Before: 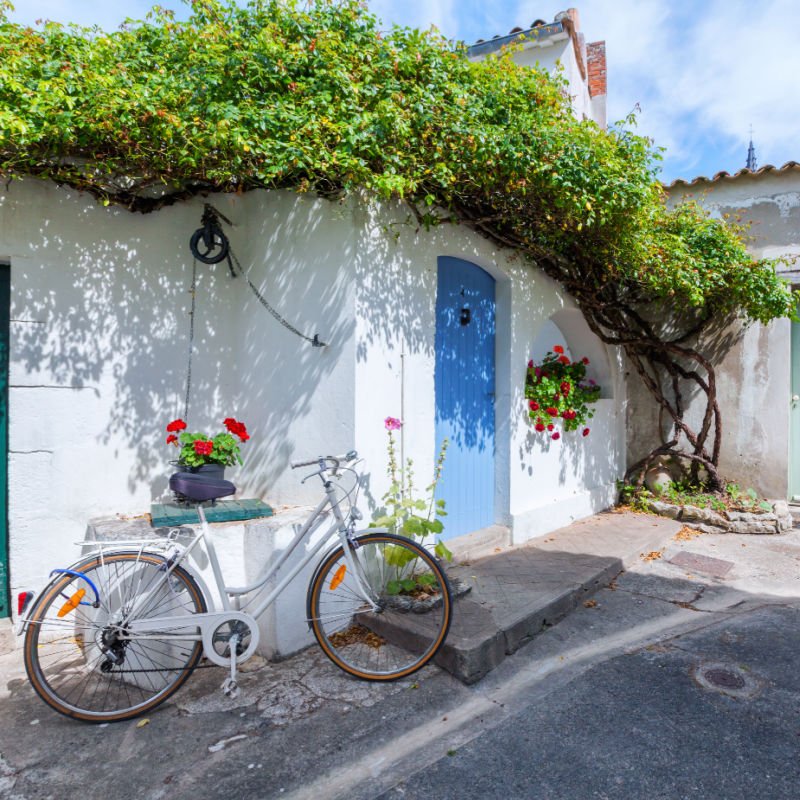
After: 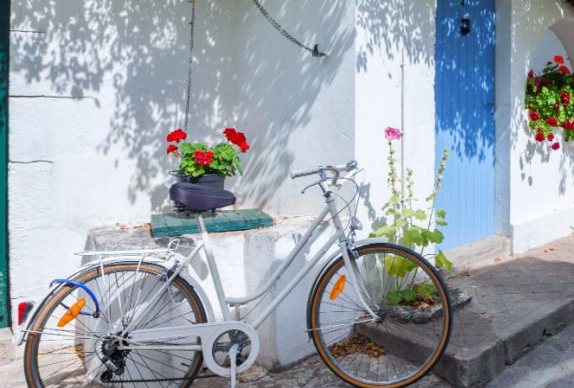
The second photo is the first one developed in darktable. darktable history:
crop: top 36.262%, right 28.219%, bottom 15.173%
